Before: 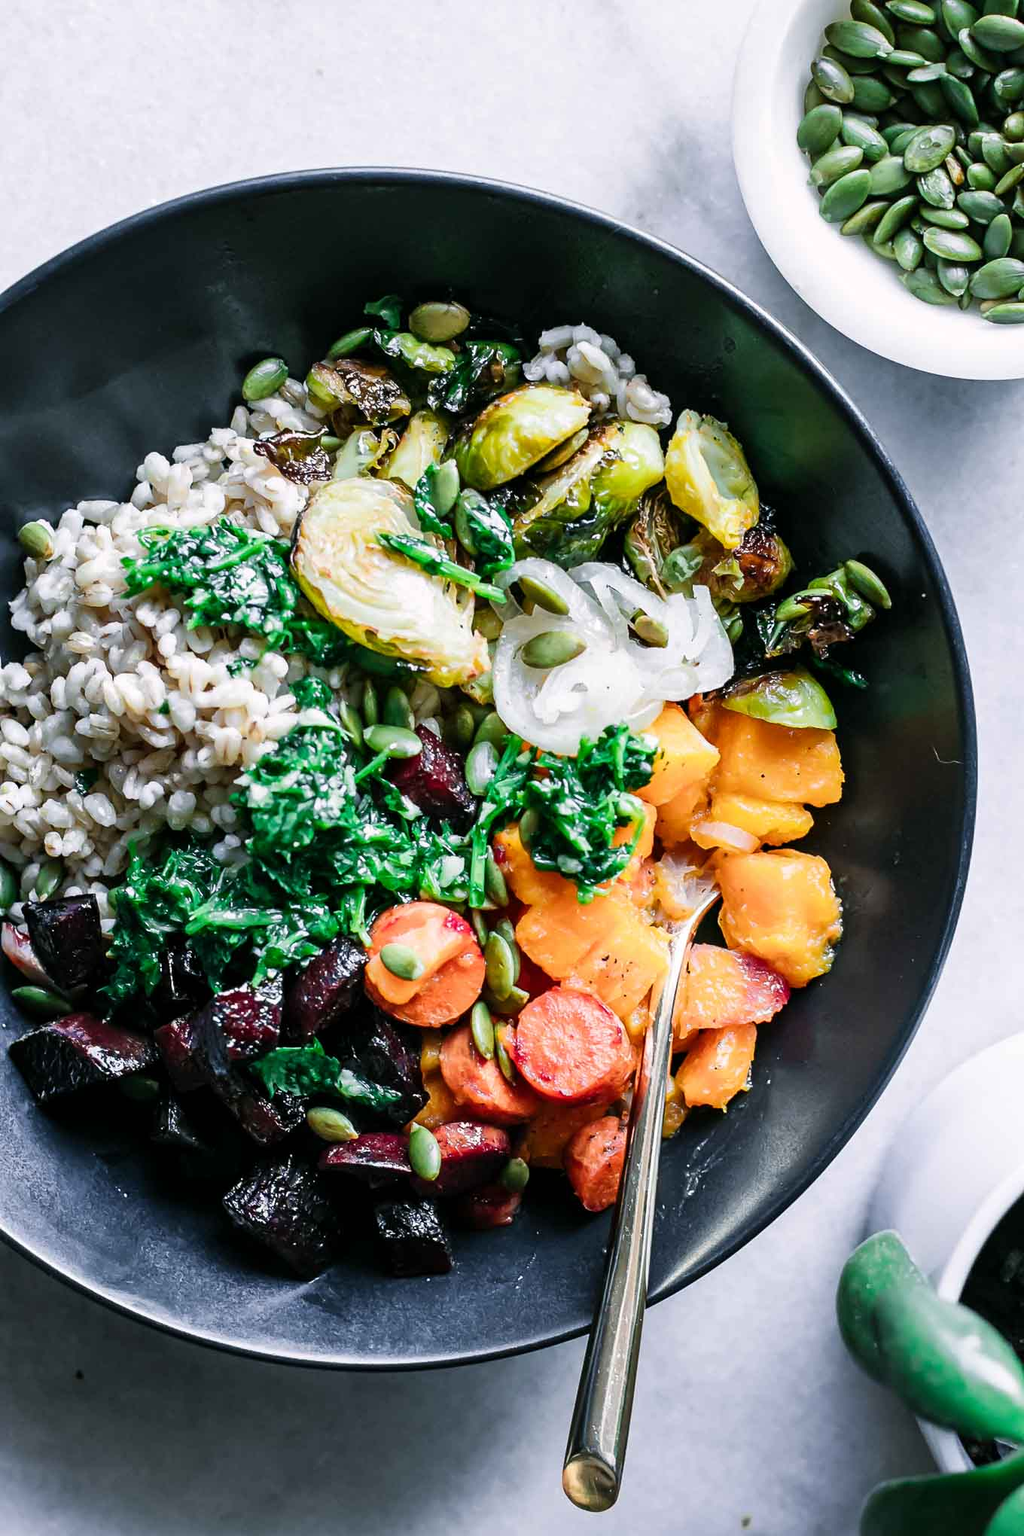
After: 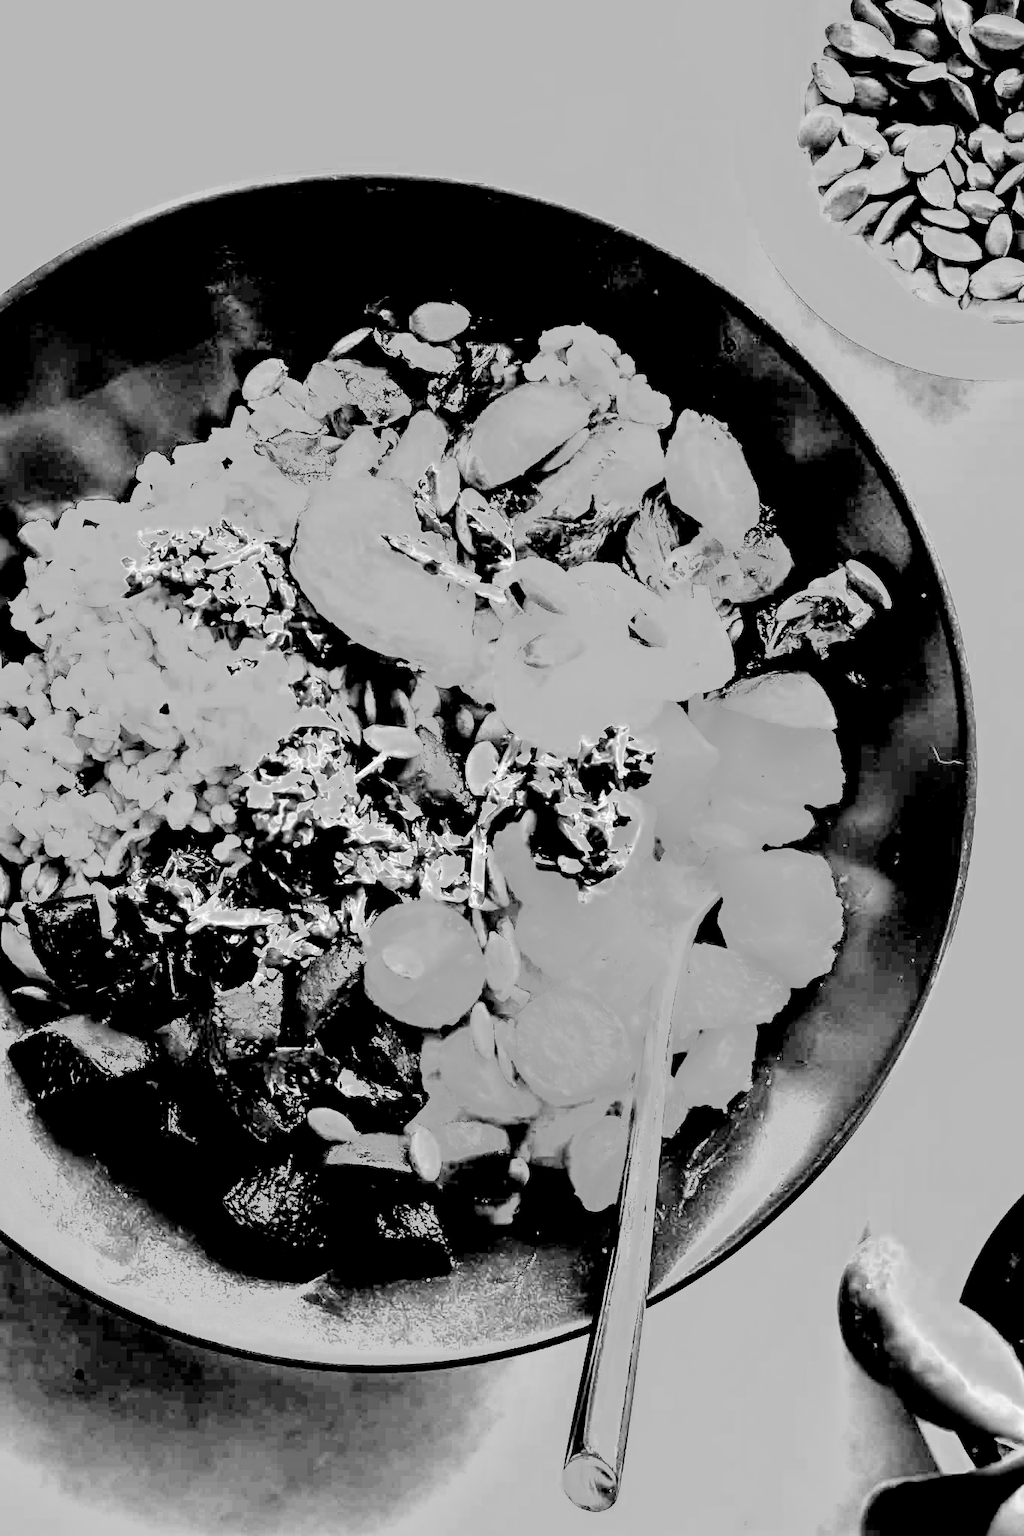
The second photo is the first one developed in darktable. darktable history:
white balance: red 3.132, blue 1.507
monochrome: a 16.01, b -2.65, highlights 0.52
haze removal: compatibility mode true, adaptive false
filmic rgb: middle gray luminance 13.55%, black relative exposure -1.97 EV, white relative exposure 3.1 EV, threshold 6 EV, target black luminance 0%, hardness 1.79, latitude 59.23%, contrast 1.728, highlights saturation mix 5%, shadows ↔ highlights balance -37.52%, add noise in highlights 0, color science v3 (2019), use custom middle-gray values true, iterations of high-quality reconstruction 0, contrast in highlights soft, enable highlight reconstruction true
contrast equalizer: y [[0.579, 0.58, 0.505, 0.5, 0.5, 0.5], [0.5 ×6], [0.5 ×6], [0 ×6], [0 ×6]]
